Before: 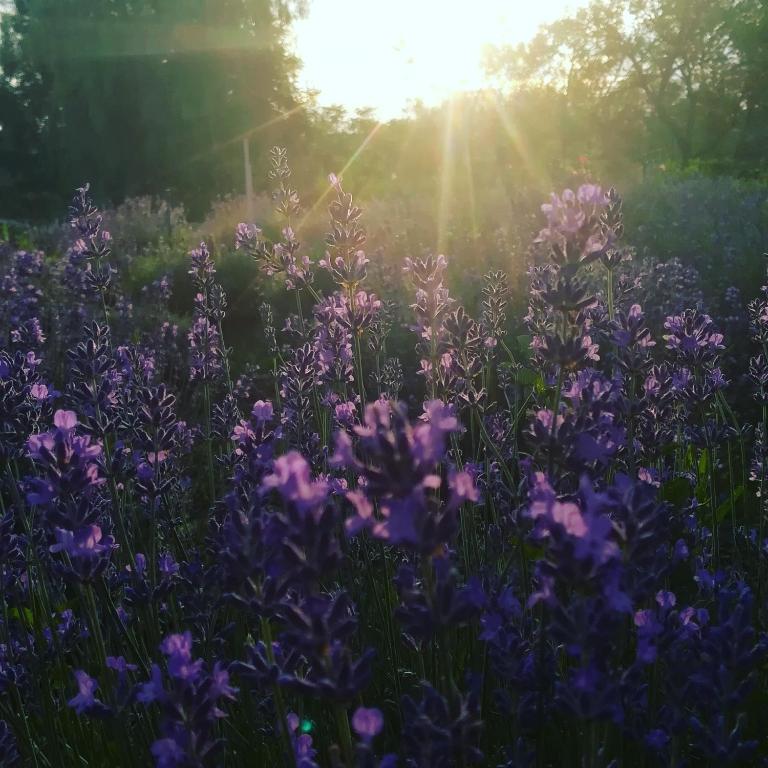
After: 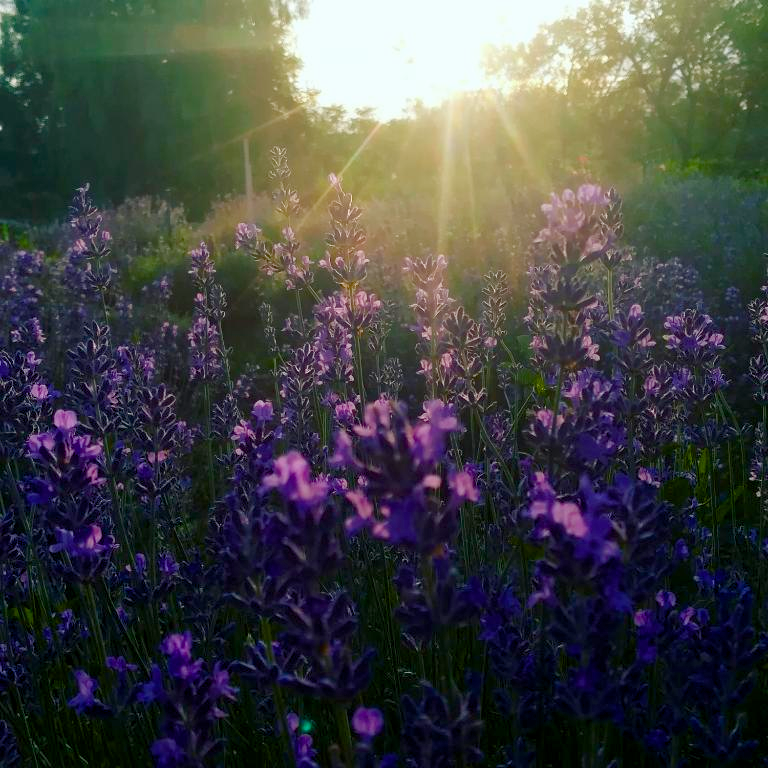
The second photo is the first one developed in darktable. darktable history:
color balance rgb: global offset › luminance -0.494%, perceptual saturation grading › global saturation 20%, perceptual saturation grading › highlights -25.278%, perceptual saturation grading › shadows 49.944%, global vibrance 9.633%
